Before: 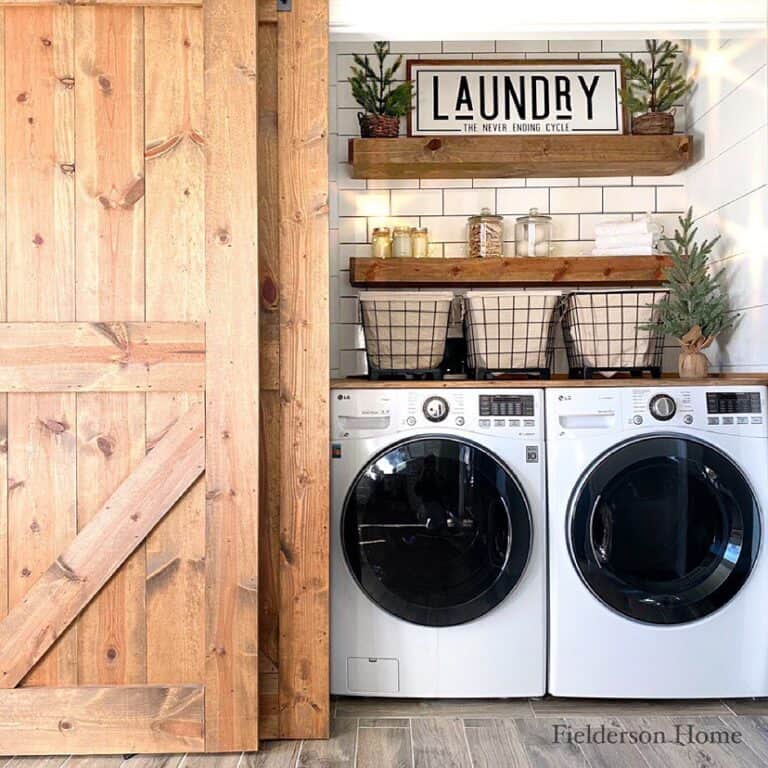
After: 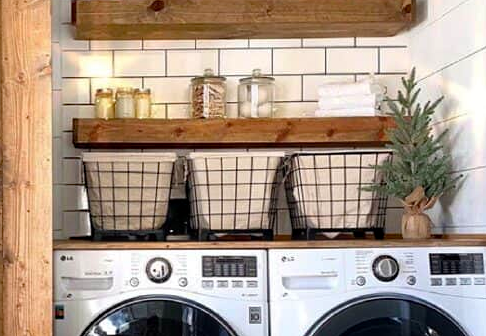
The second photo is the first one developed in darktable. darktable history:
crop: left 36.157%, top 18.139%, right 0.459%, bottom 38.102%
haze removal: compatibility mode true, adaptive false
